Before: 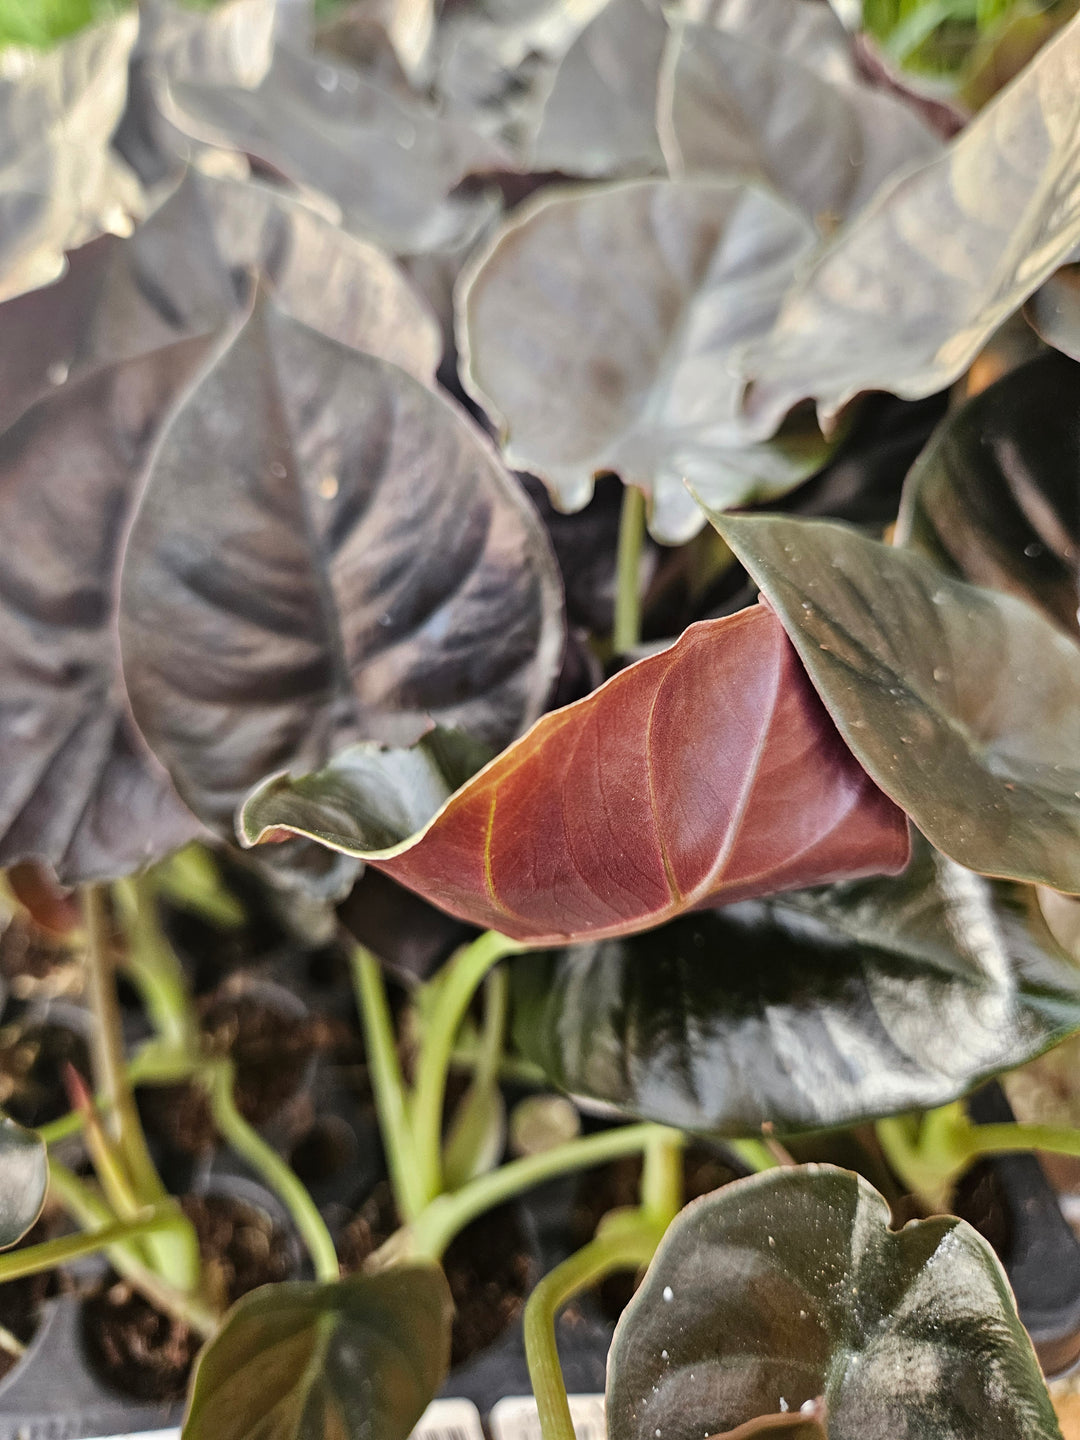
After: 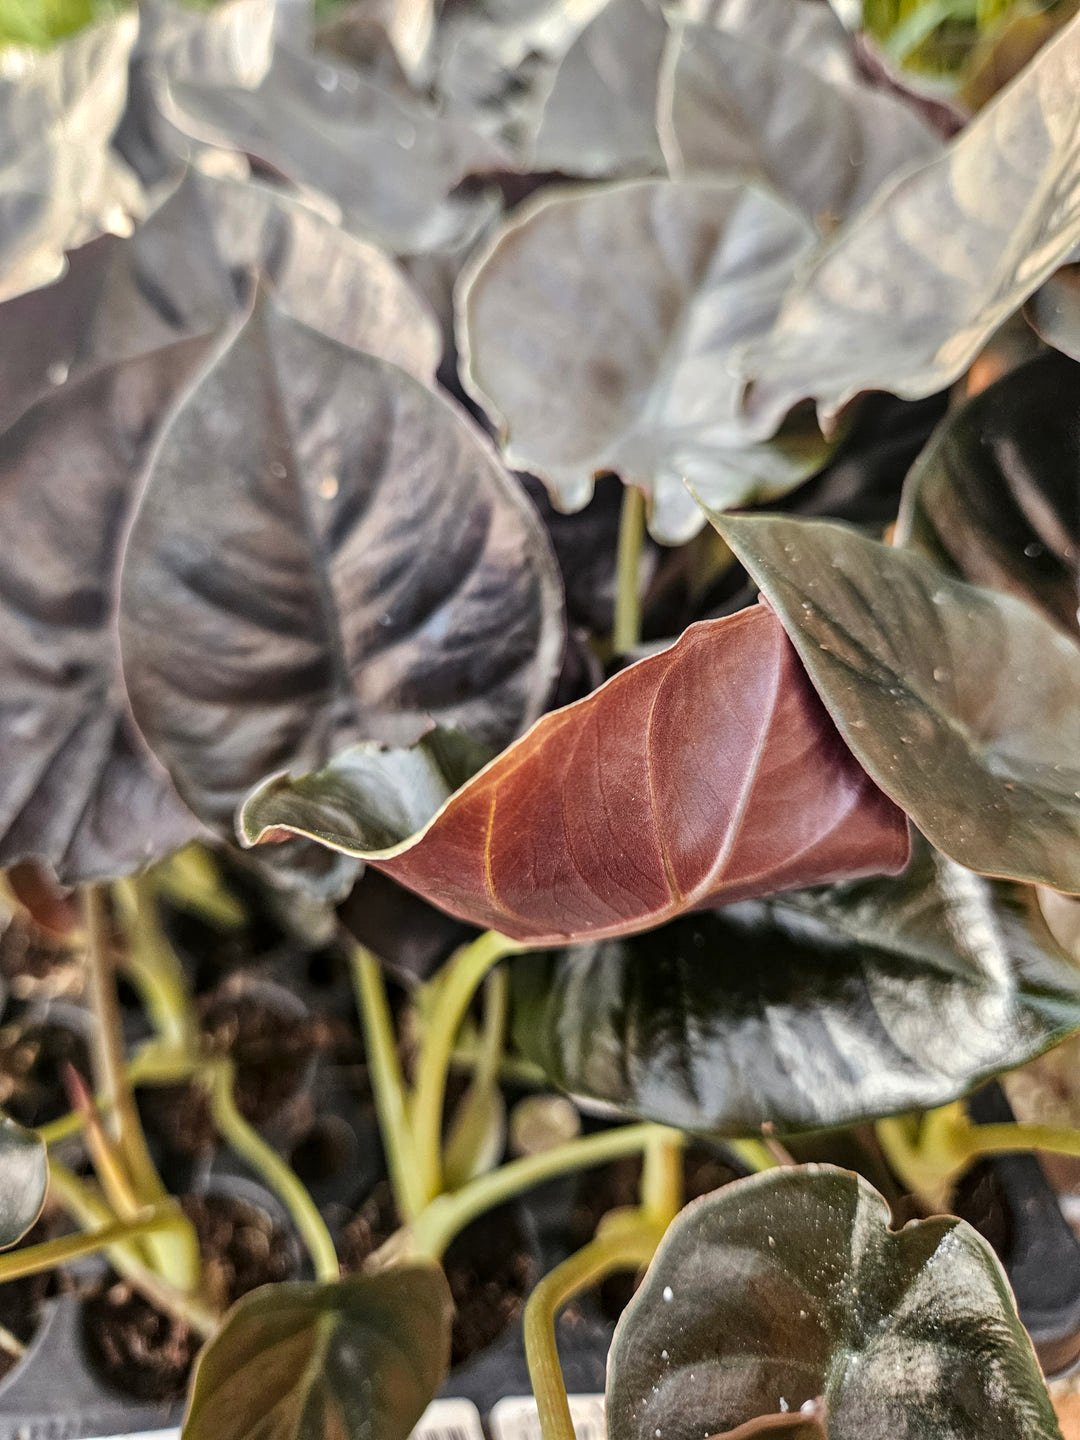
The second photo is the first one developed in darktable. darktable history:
local contrast: on, module defaults
color zones: curves: ch1 [(0, 0.455) (0.063, 0.455) (0.286, 0.495) (0.429, 0.5) (0.571, 0.5) (0.714, 0.5) (0.857, 0.5) (1, 0.455)]; ch2 [(0, 0.532) (0.063, 0.521) (0.233, 0.447) (0.429, 0.489) (0.571, 0.5) (0.714, 0.5) (0.857, 0.5) (1, 0.532)]
